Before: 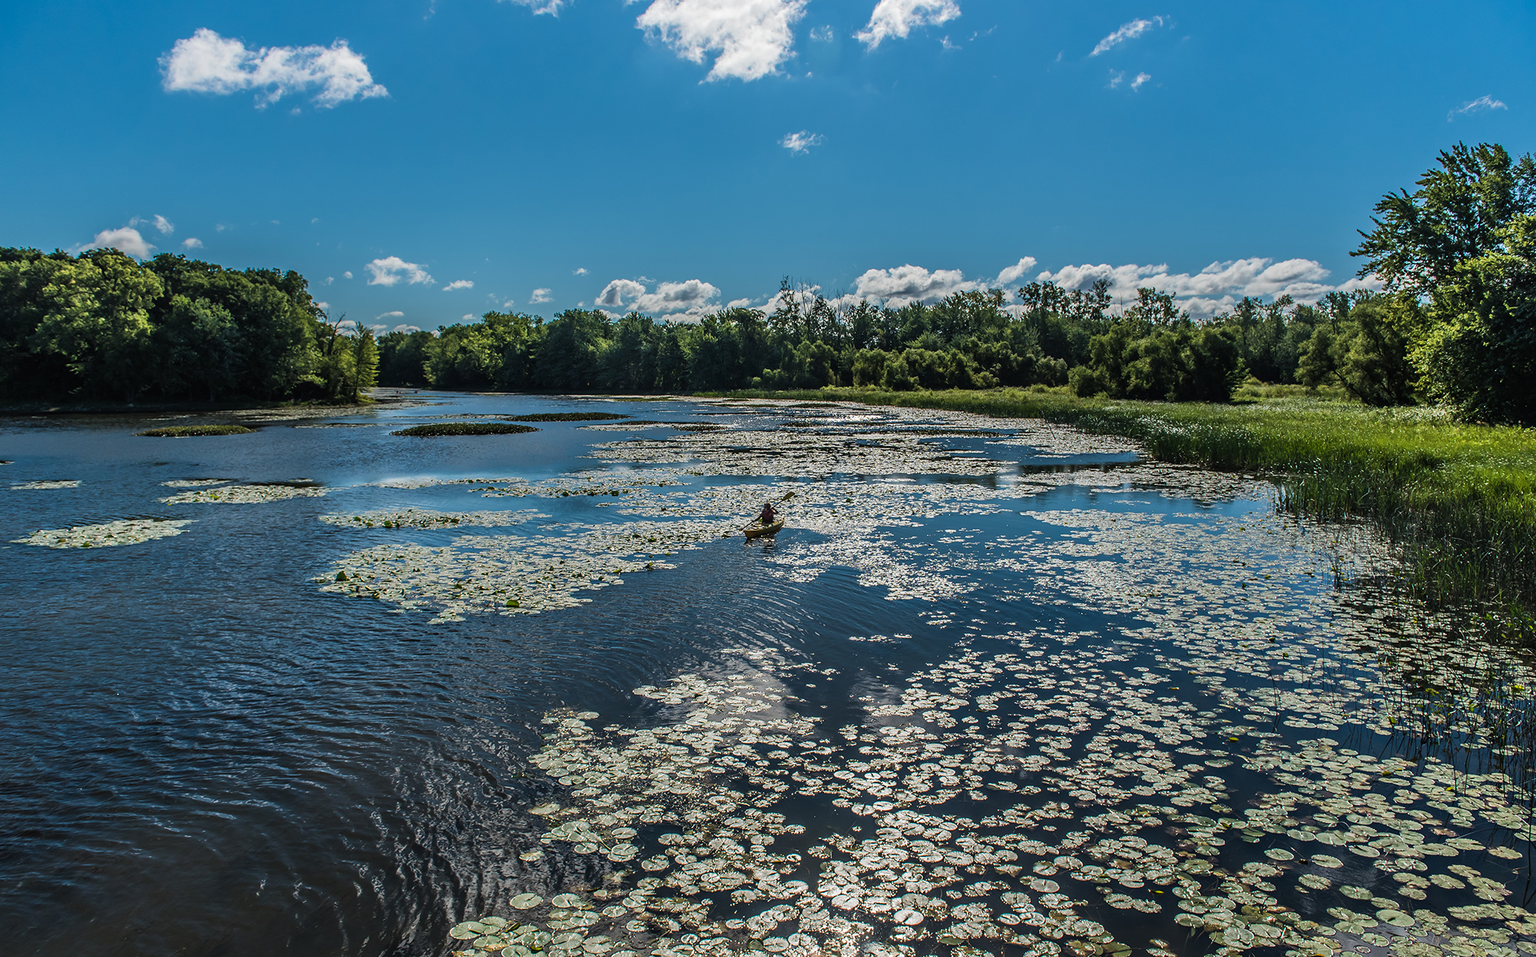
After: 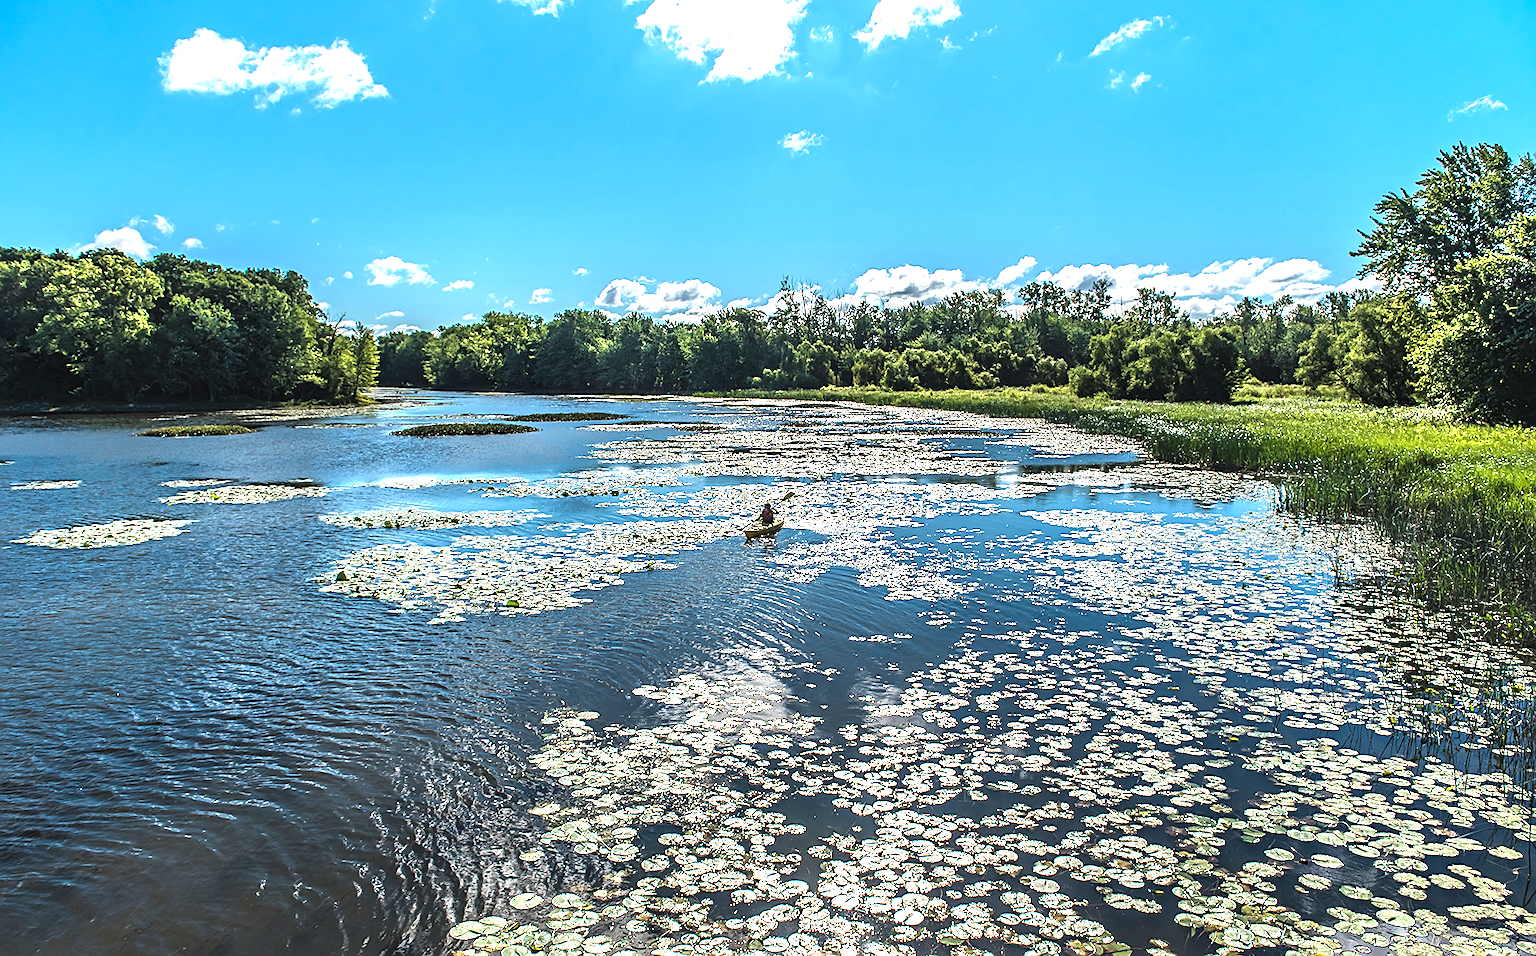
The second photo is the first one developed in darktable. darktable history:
sharpen: on, module defaults
exposure: black level correction 0, exposure 1.493 EV, compensate highlight preservation false
